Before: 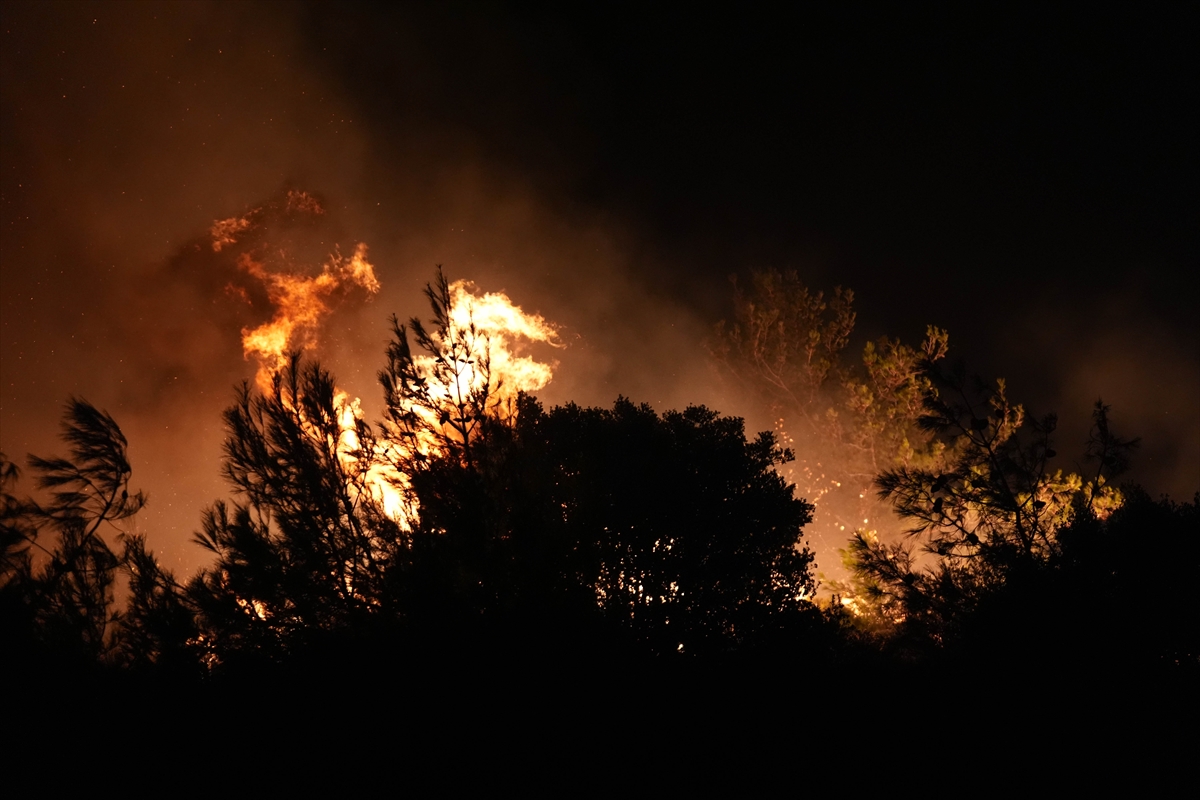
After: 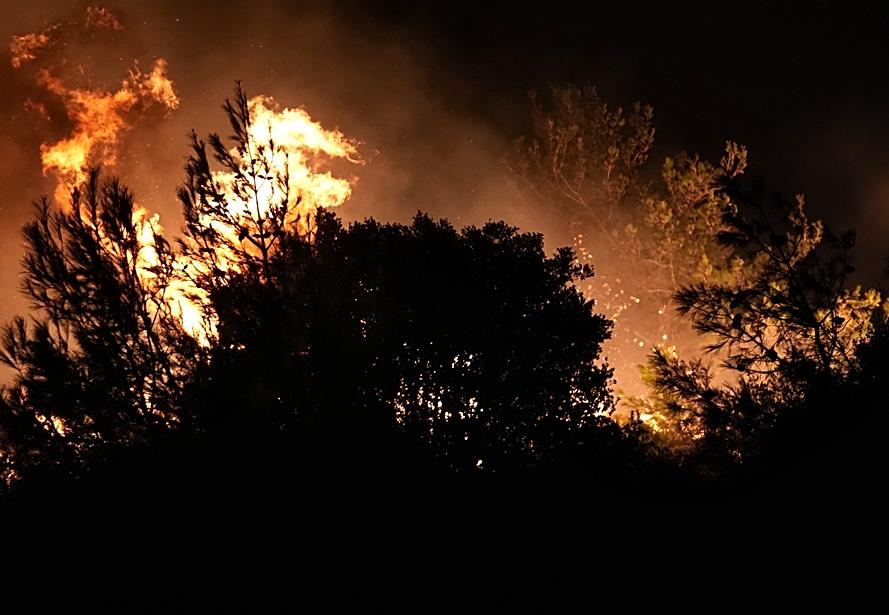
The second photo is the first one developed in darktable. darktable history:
exposure: exposure 0.128 EV, compensate highlight preservation false
crop: left 16.832%, top 23.106%, right 9.029%
local contrast: mode bilateral grid, contrast 21, coarseness 49, detail 120%, midtone range 0.2
sharpen: on, module defaults
